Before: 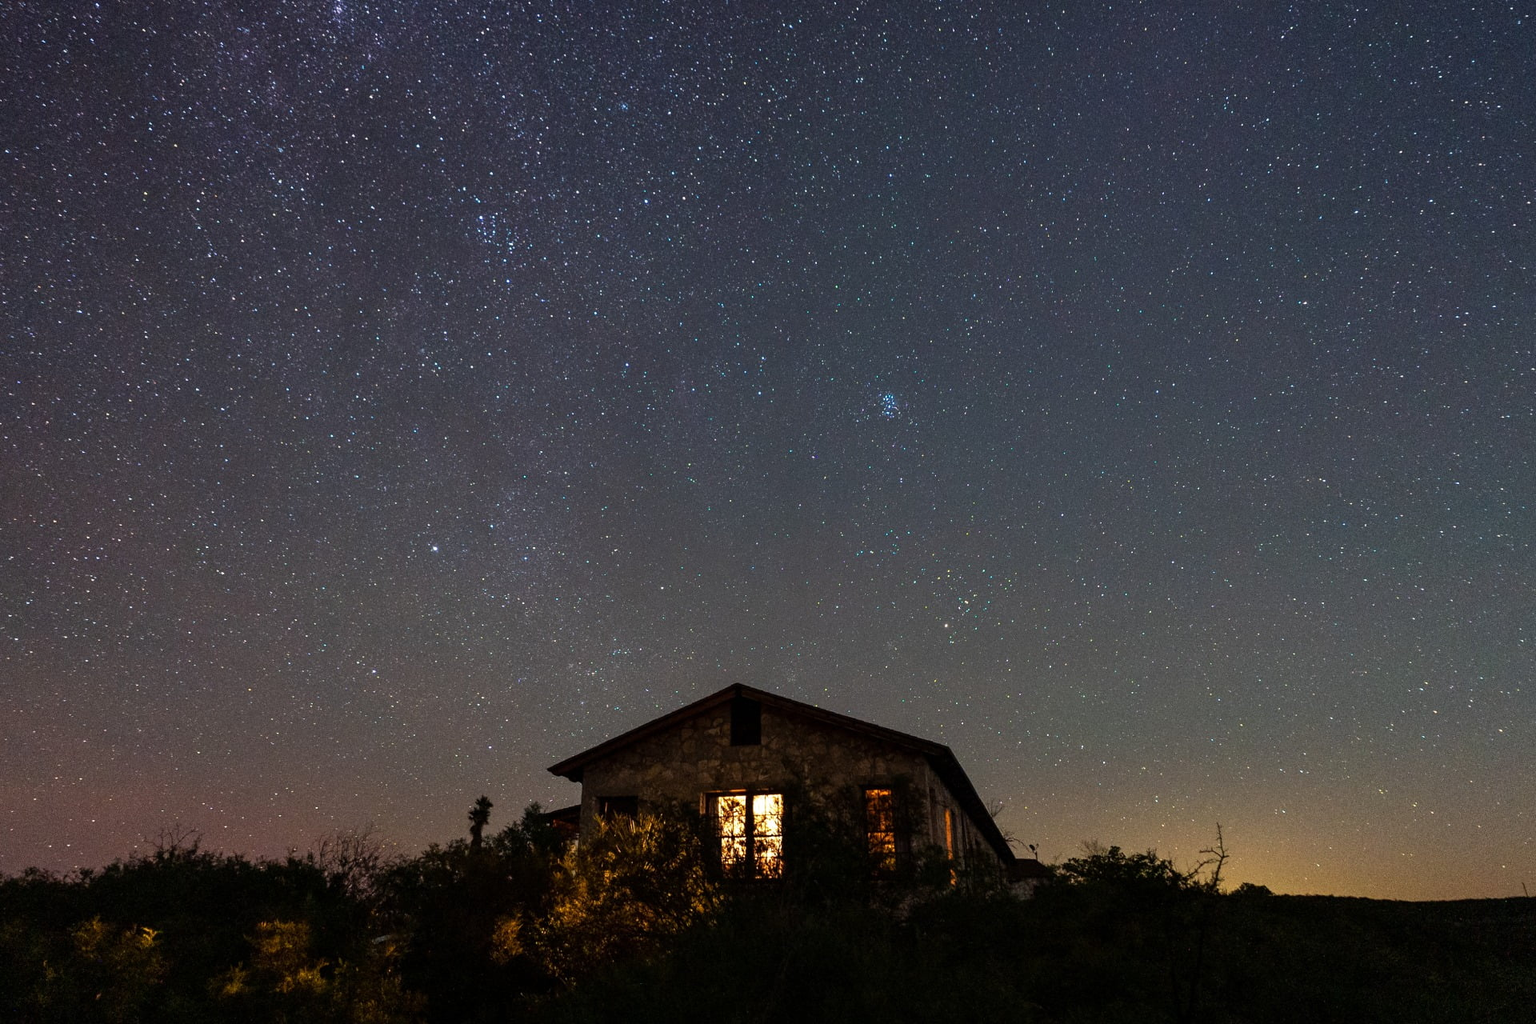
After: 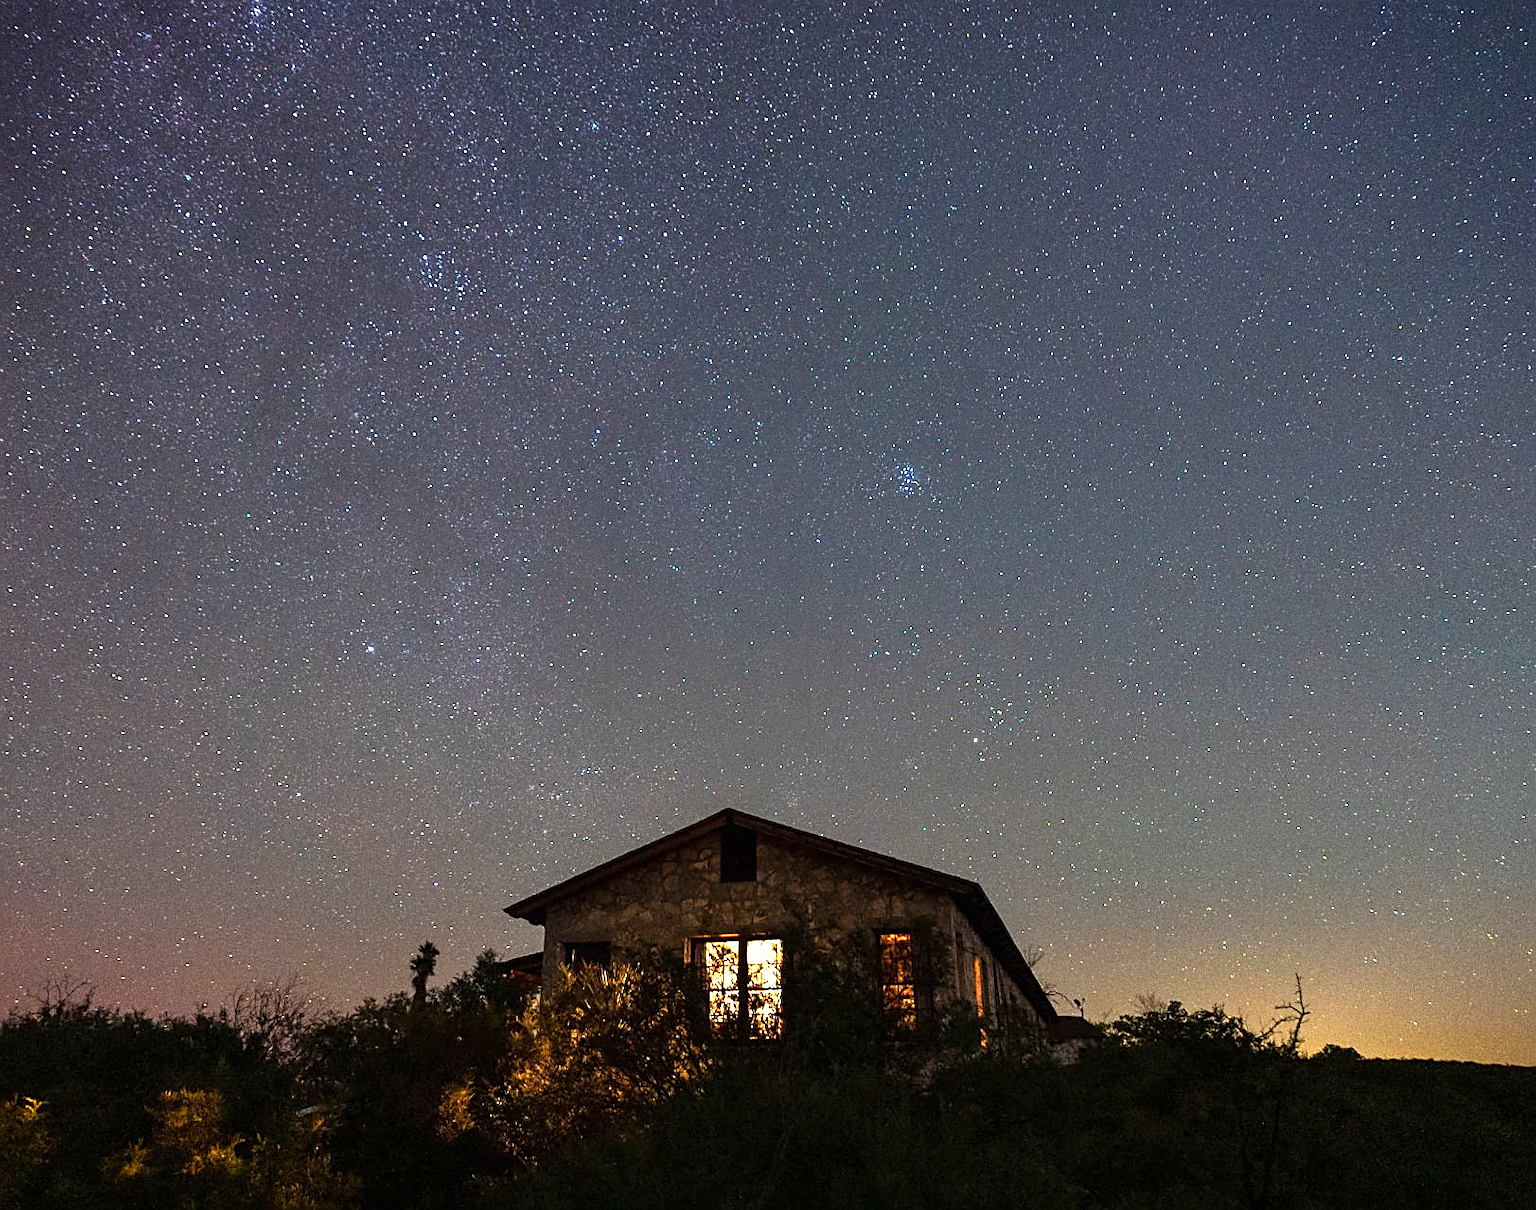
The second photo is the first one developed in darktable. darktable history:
crop: left 7.953%, right 7.465%
exposure: black level correction 0, exposure 0.894 EV, compensate highlight preservation false
sharpen: on, module defaults
vignetting: fall-off start 100.47%, fall-off radius 65.36%, saturation 0.364, automatic ratio true
tone equalizer: on, module defaults
